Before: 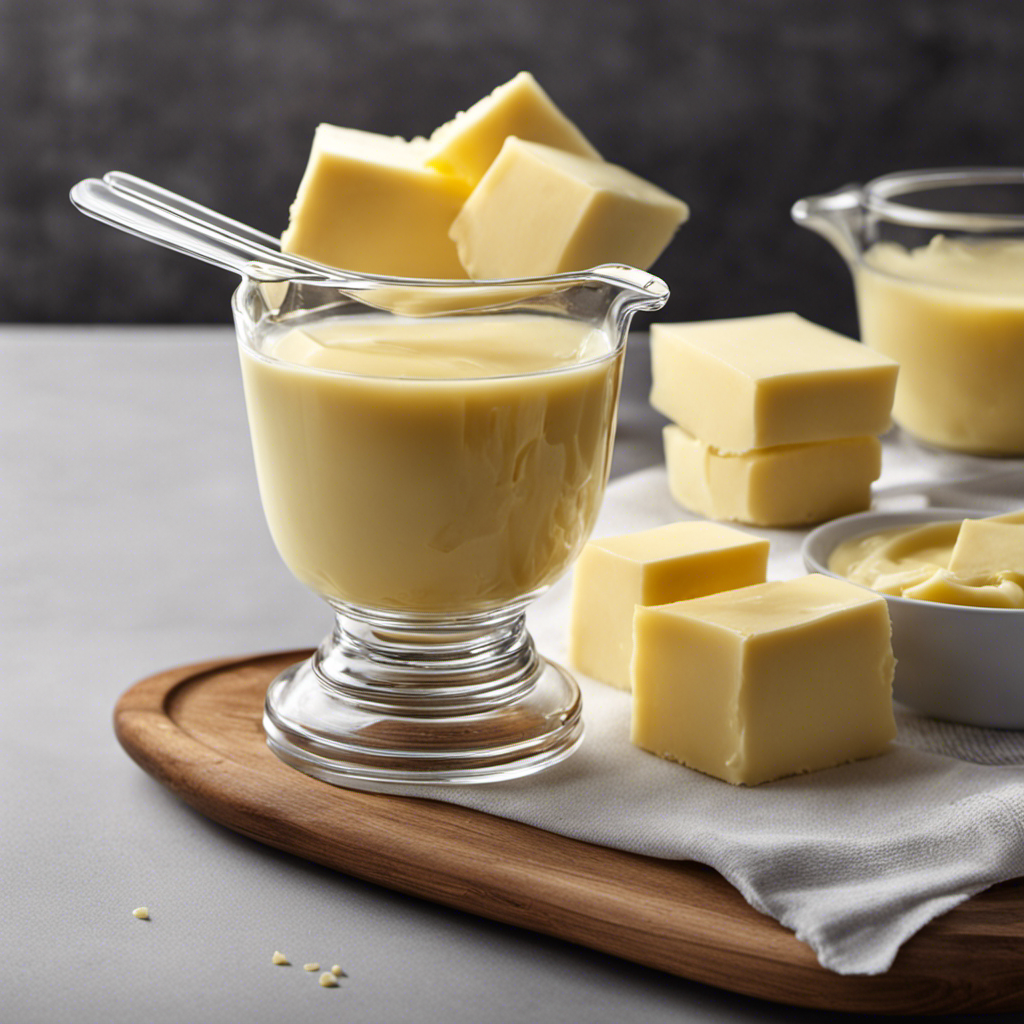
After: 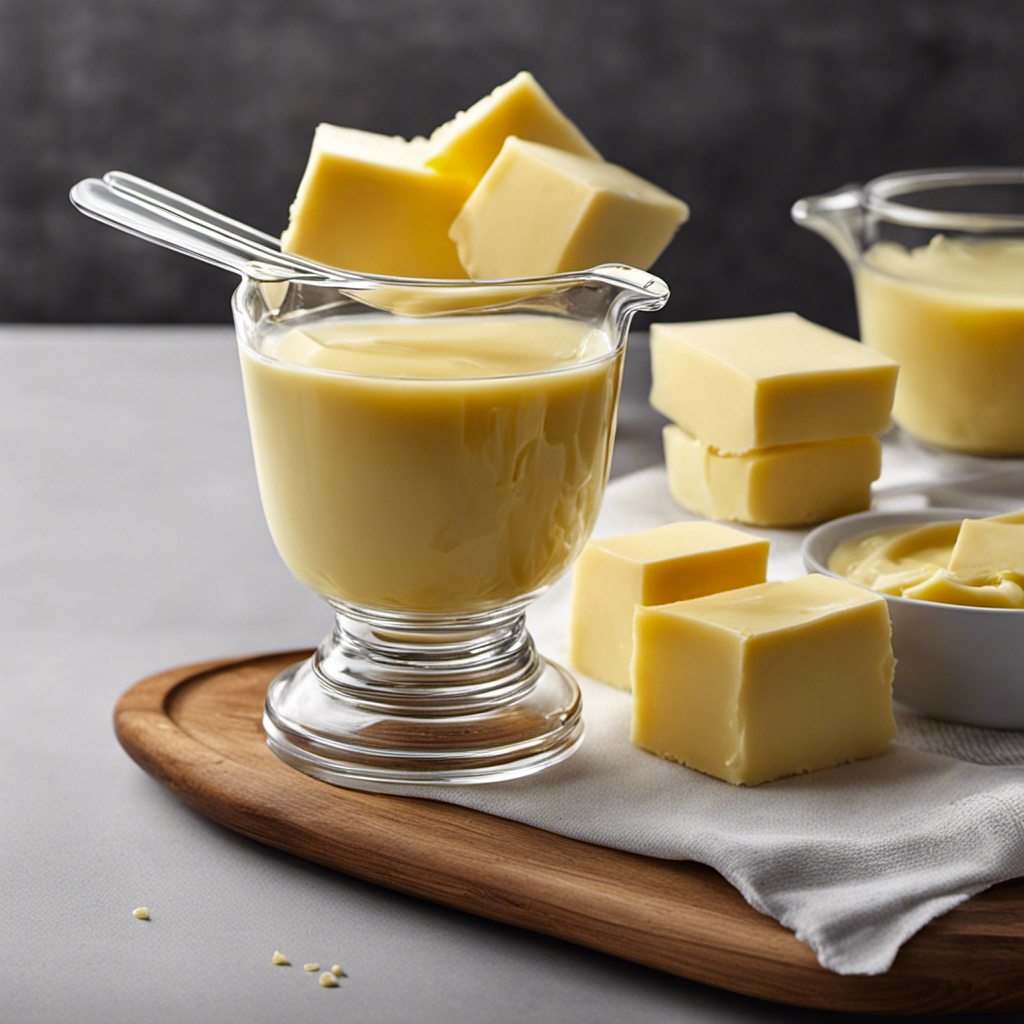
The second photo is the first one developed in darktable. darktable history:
sharpen: amount 0.2
vibrance: vibrance 78%
